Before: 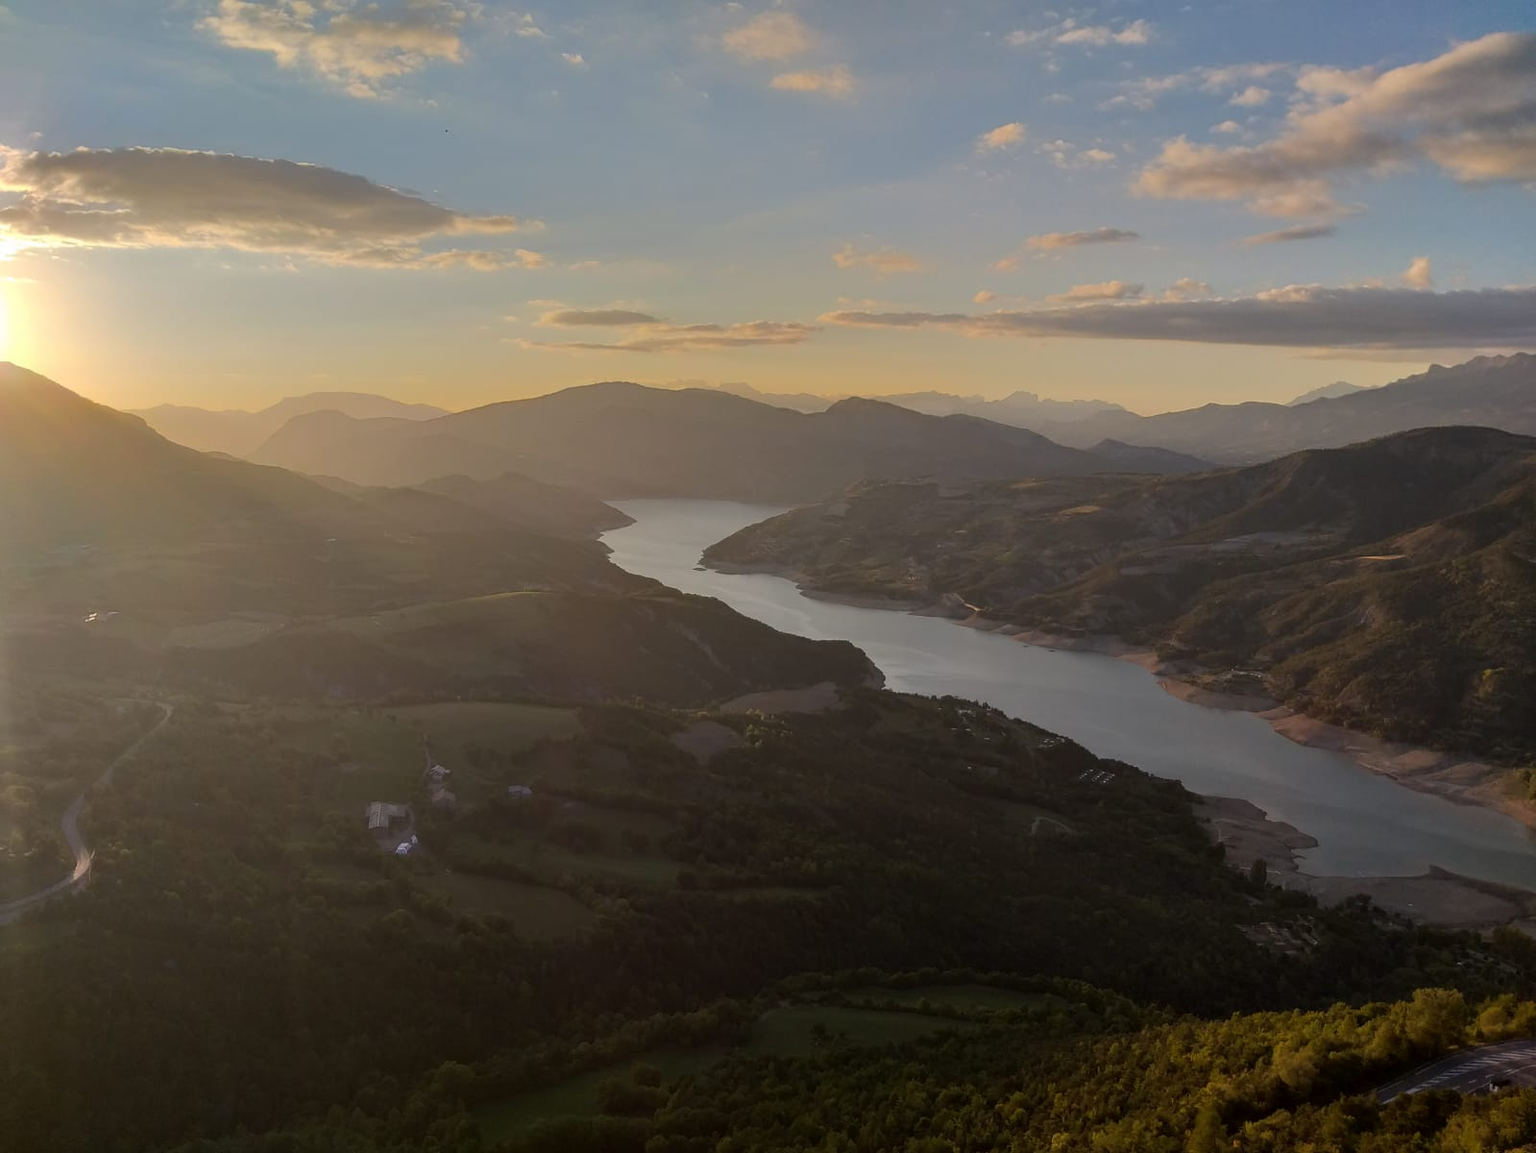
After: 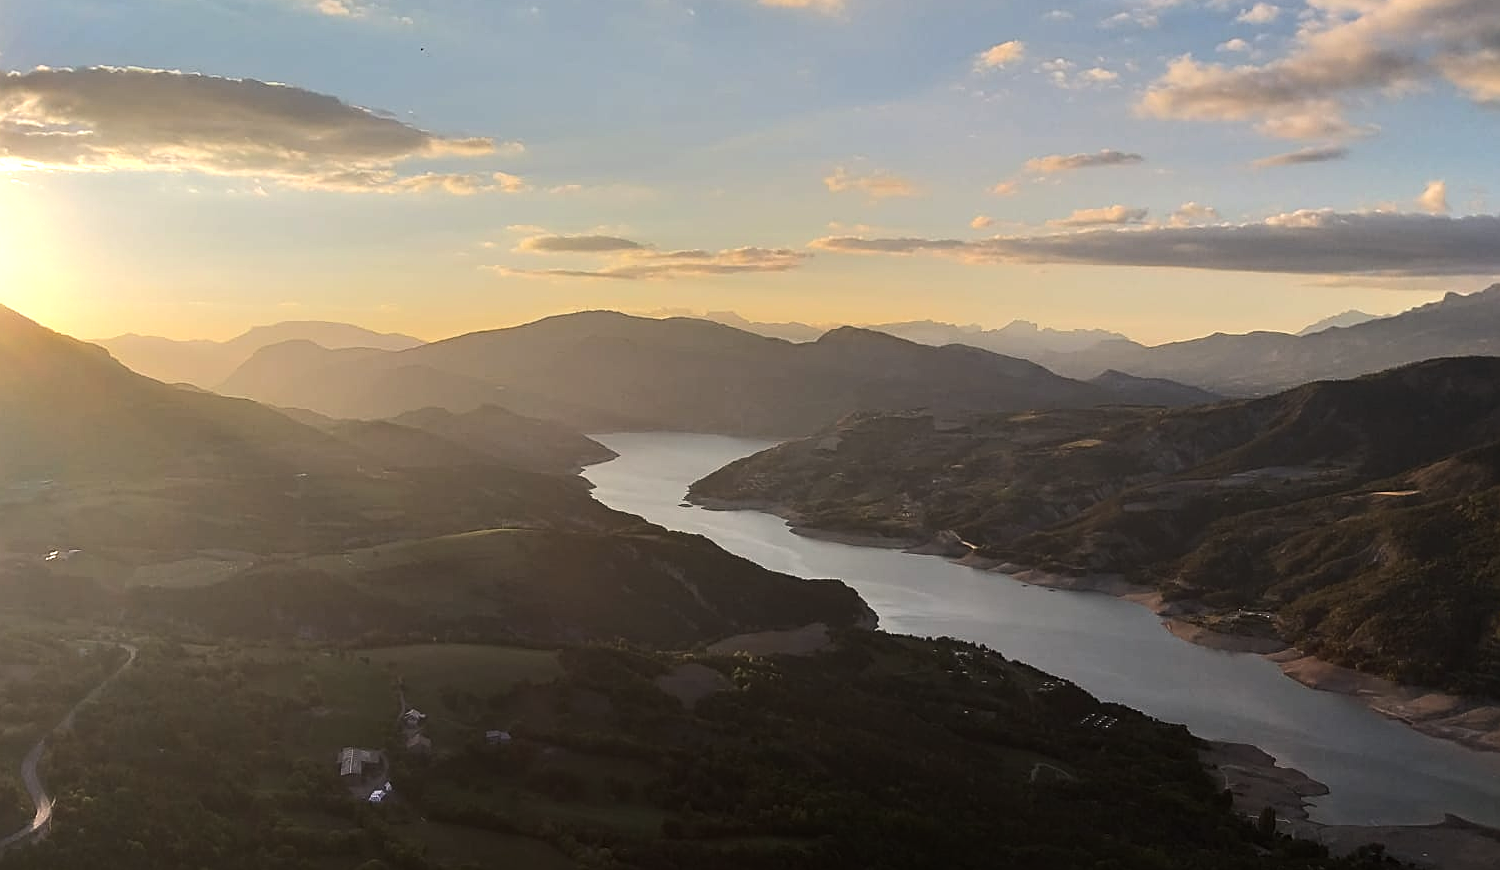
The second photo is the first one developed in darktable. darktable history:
crop: left 2.737%, top 7.287%, right 3.421%, bottom 20.179%
sharpen: on, module defaults
tone equalizer: -8 EV -0.75 EV, -7 EV -0.7 EV, -6 EV -0.6 EV, -5 EV -0.4 EV, -3 EV 0.4 EV, -2 EV 0.6 EV, -1 EV 0.7 EV, +0 EV 0.75 EV, edges refinement/feathering 500, mask exposure compensation -1.57 EV, preserve details no
